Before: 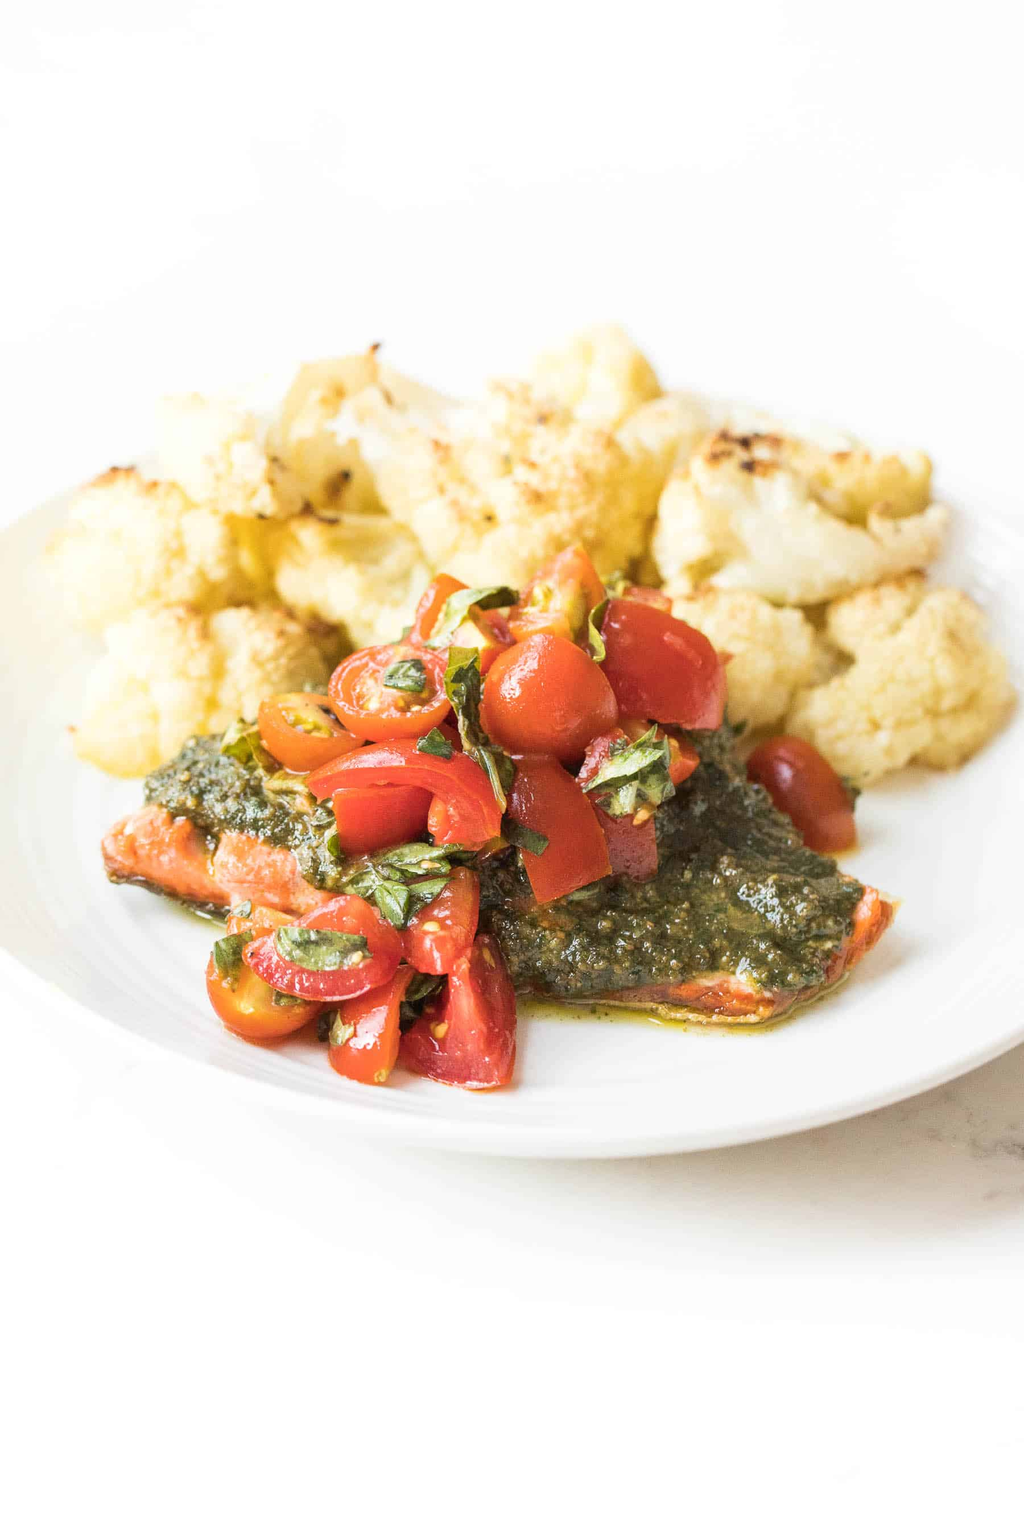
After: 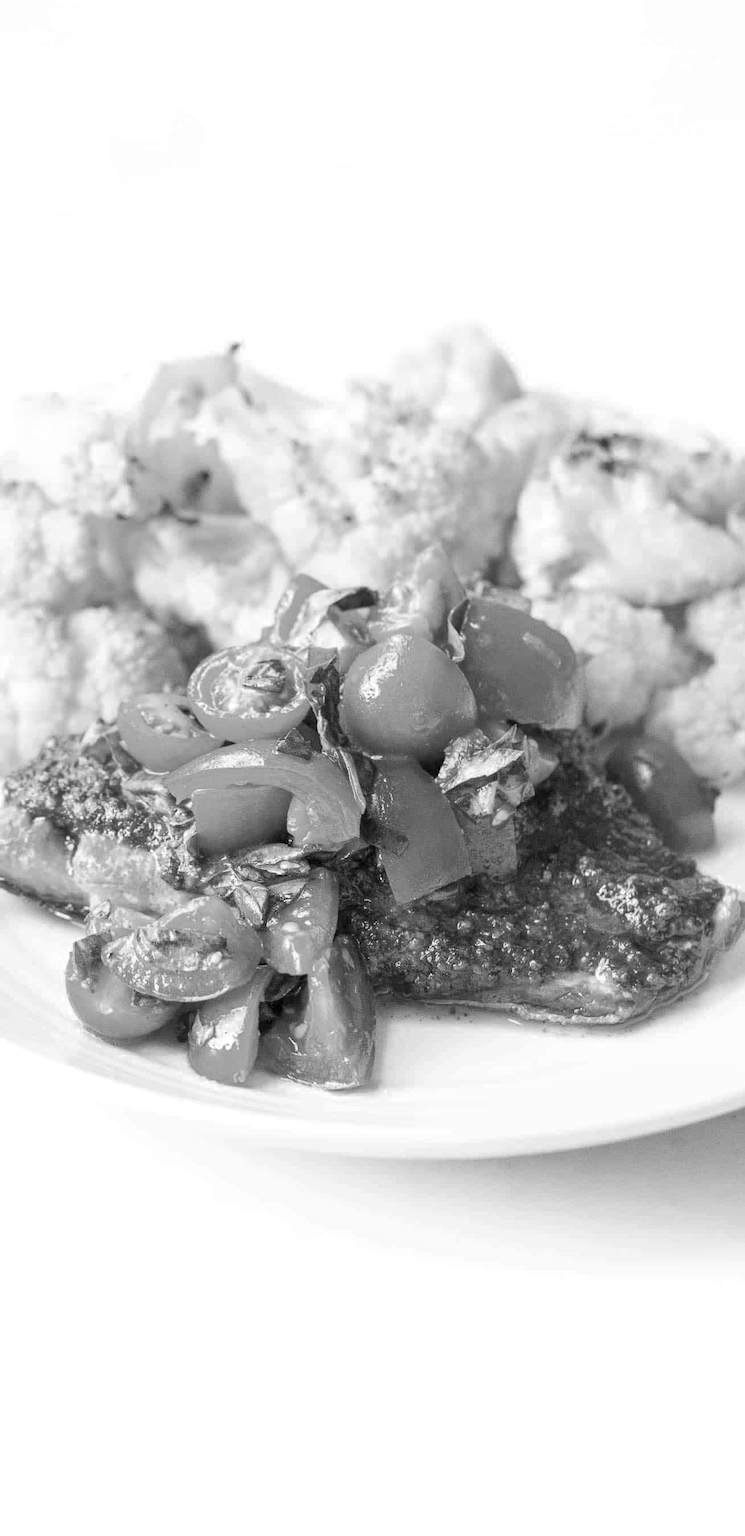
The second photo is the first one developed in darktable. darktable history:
crop: left 13.779%, right 13.411%
color zones: curves: ch0 [(0, 0.613) (0.01, 0.613) (0.245, 0.448) (0.498, 0.529) (0.642, 0.665) (0.879, 0.777) (0.99, 0.613)]; ch1 [(0, 0) (0.143, 0) (0.286, 0) (0.429, 0) (0.571, 0) (0.714, 0) (0.857, 0)]
local contrast: highlights 104%, shadows 98%, detail 120%, midtone range 0.2
